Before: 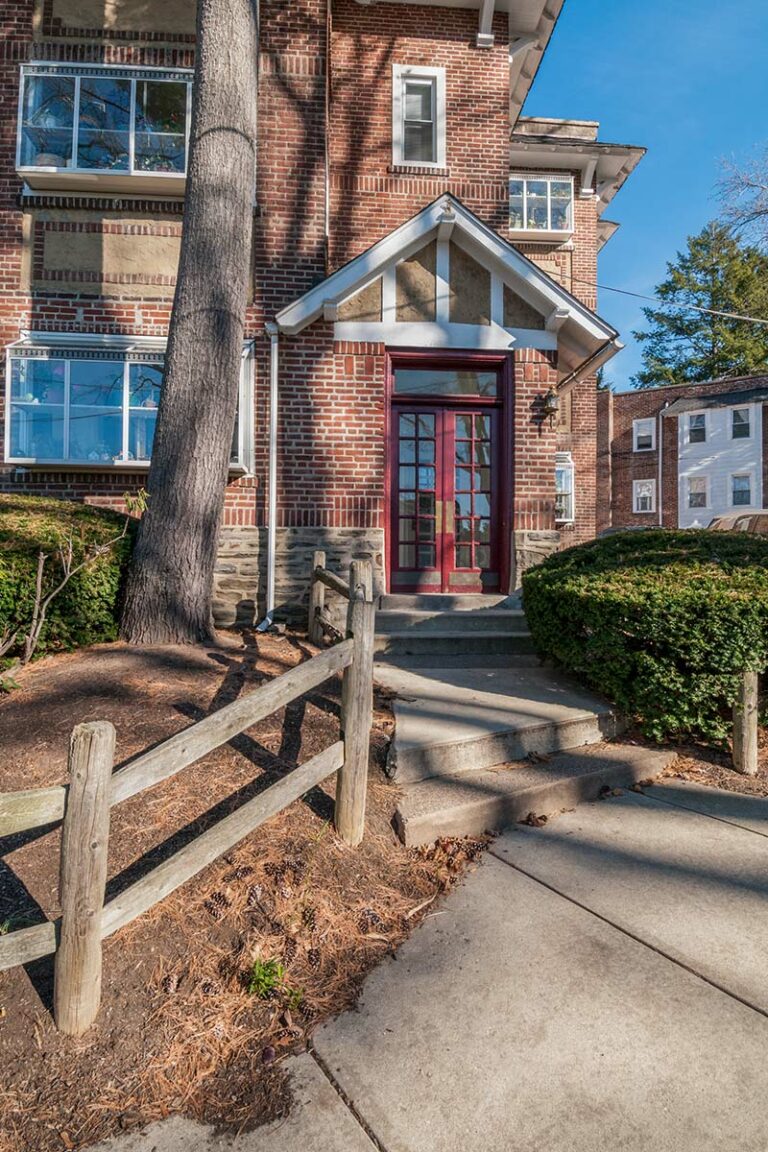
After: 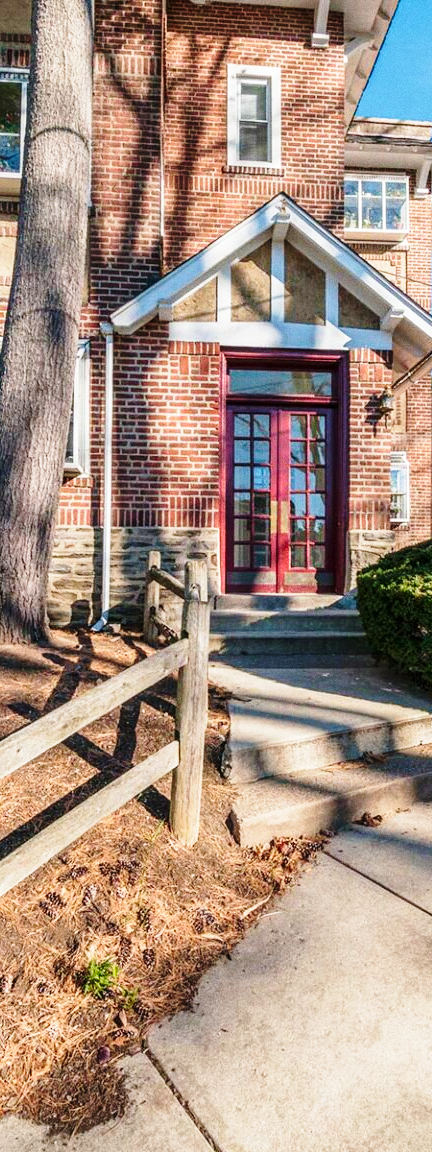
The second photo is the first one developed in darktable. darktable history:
exposure: compensate highlight preservation false
crop: left 21.496%, right 22.254%
velvia: on, module defaults
base curve: curves: ch0 [(0, 0) (0.028, 0.03) (0.121, 0.232) (0.46, 0.748) (0.859, 0.968) (1, 1)], preserve colors none
grain: coarseness 7.08 ISO, strength 21.67%, mid-tones bias 59.58%
